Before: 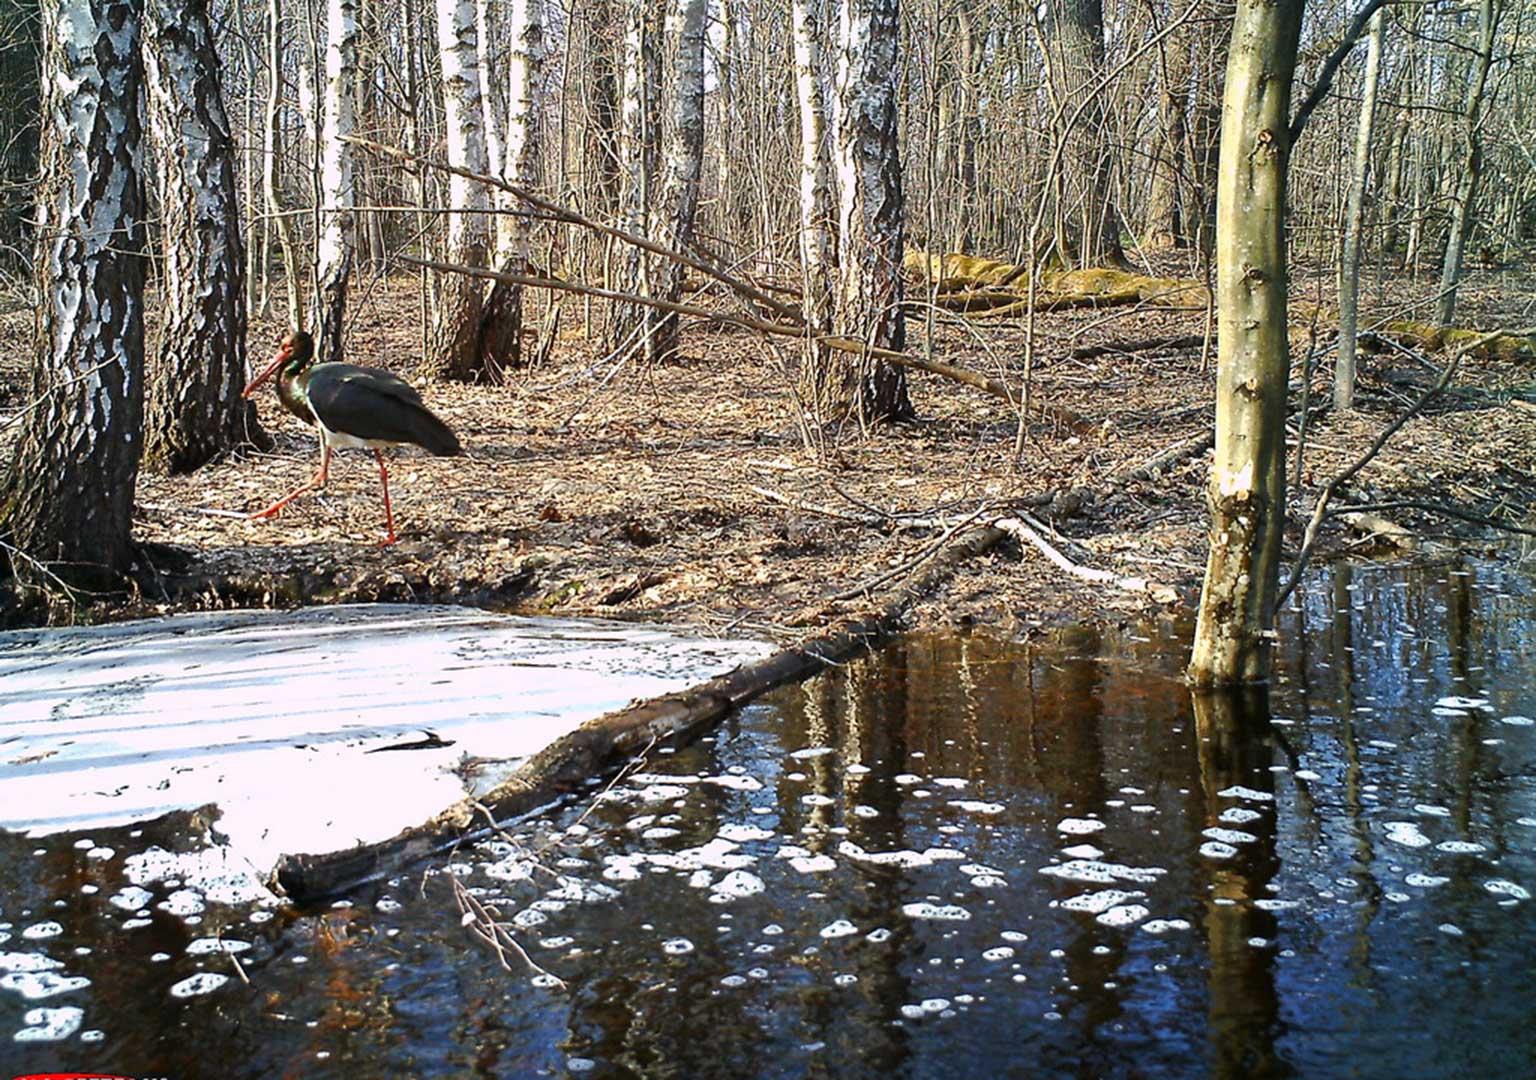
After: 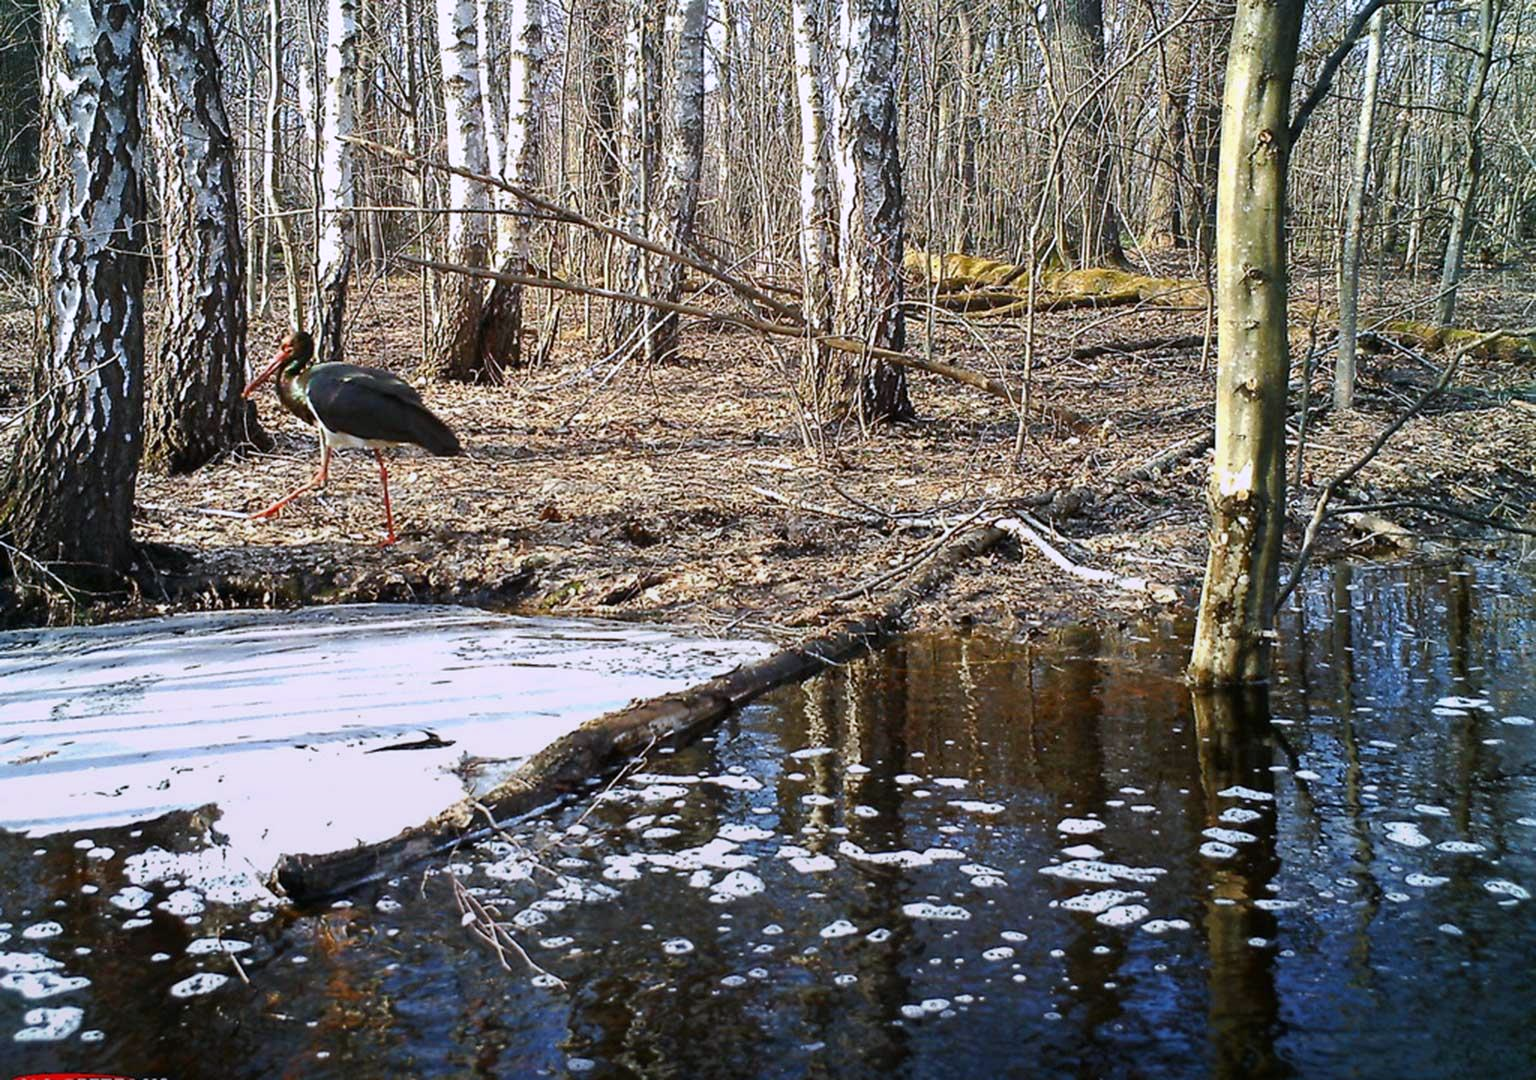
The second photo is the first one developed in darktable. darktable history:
white balance: red 0.984, blue 1.059
graduated density: rotation -180°, offset 27.42
